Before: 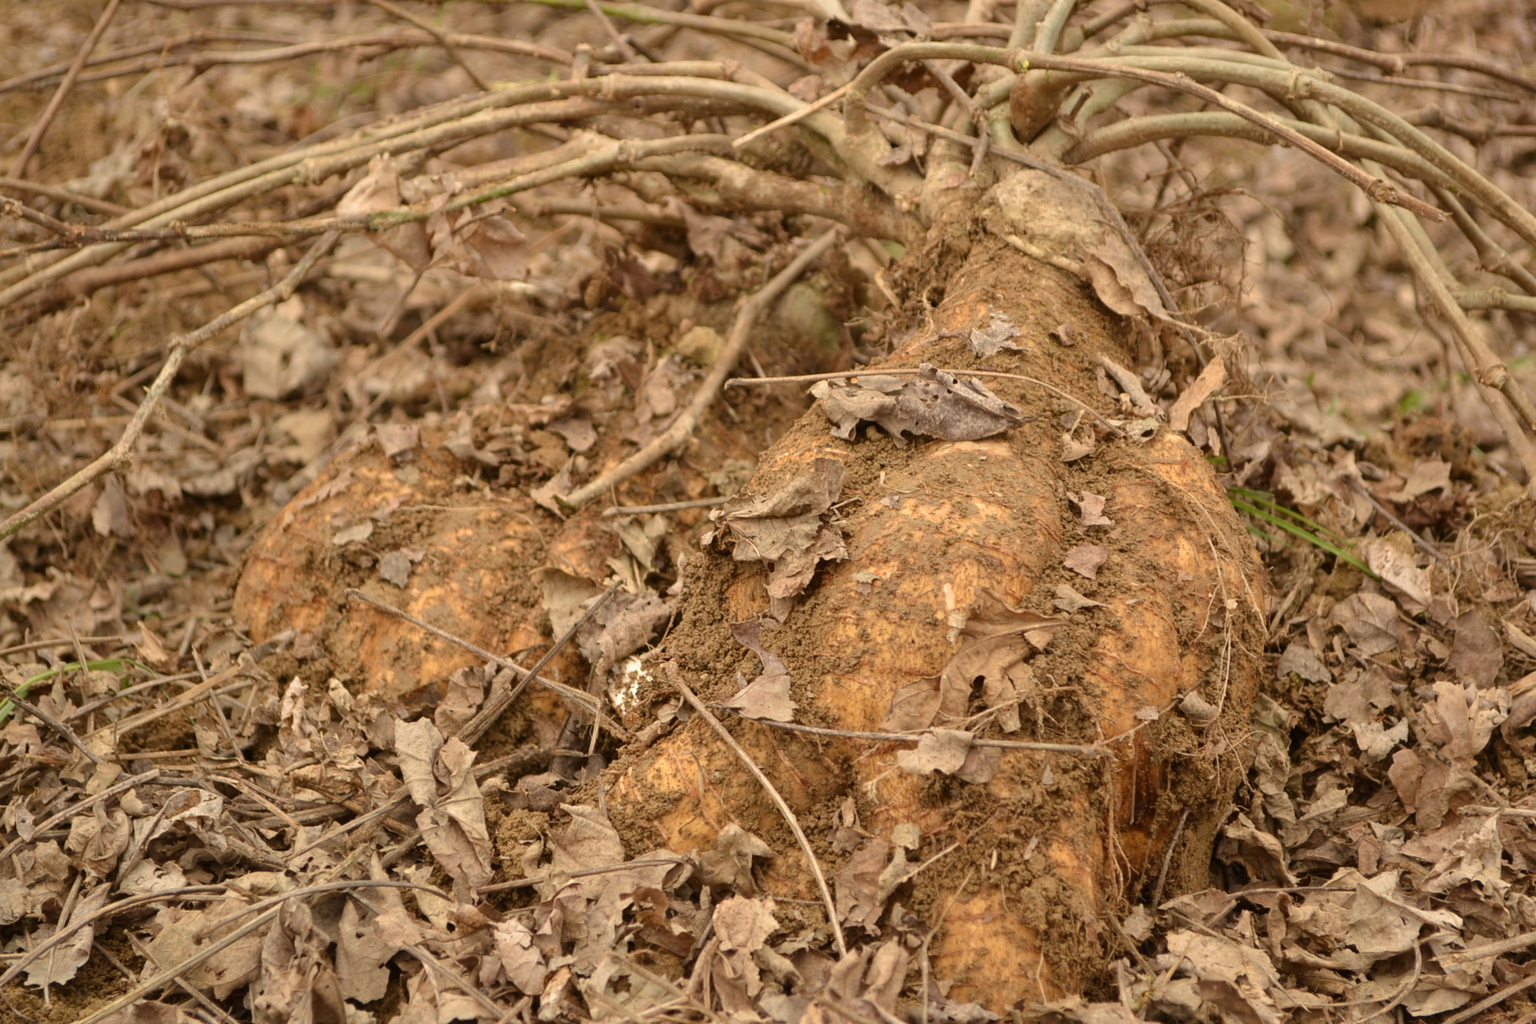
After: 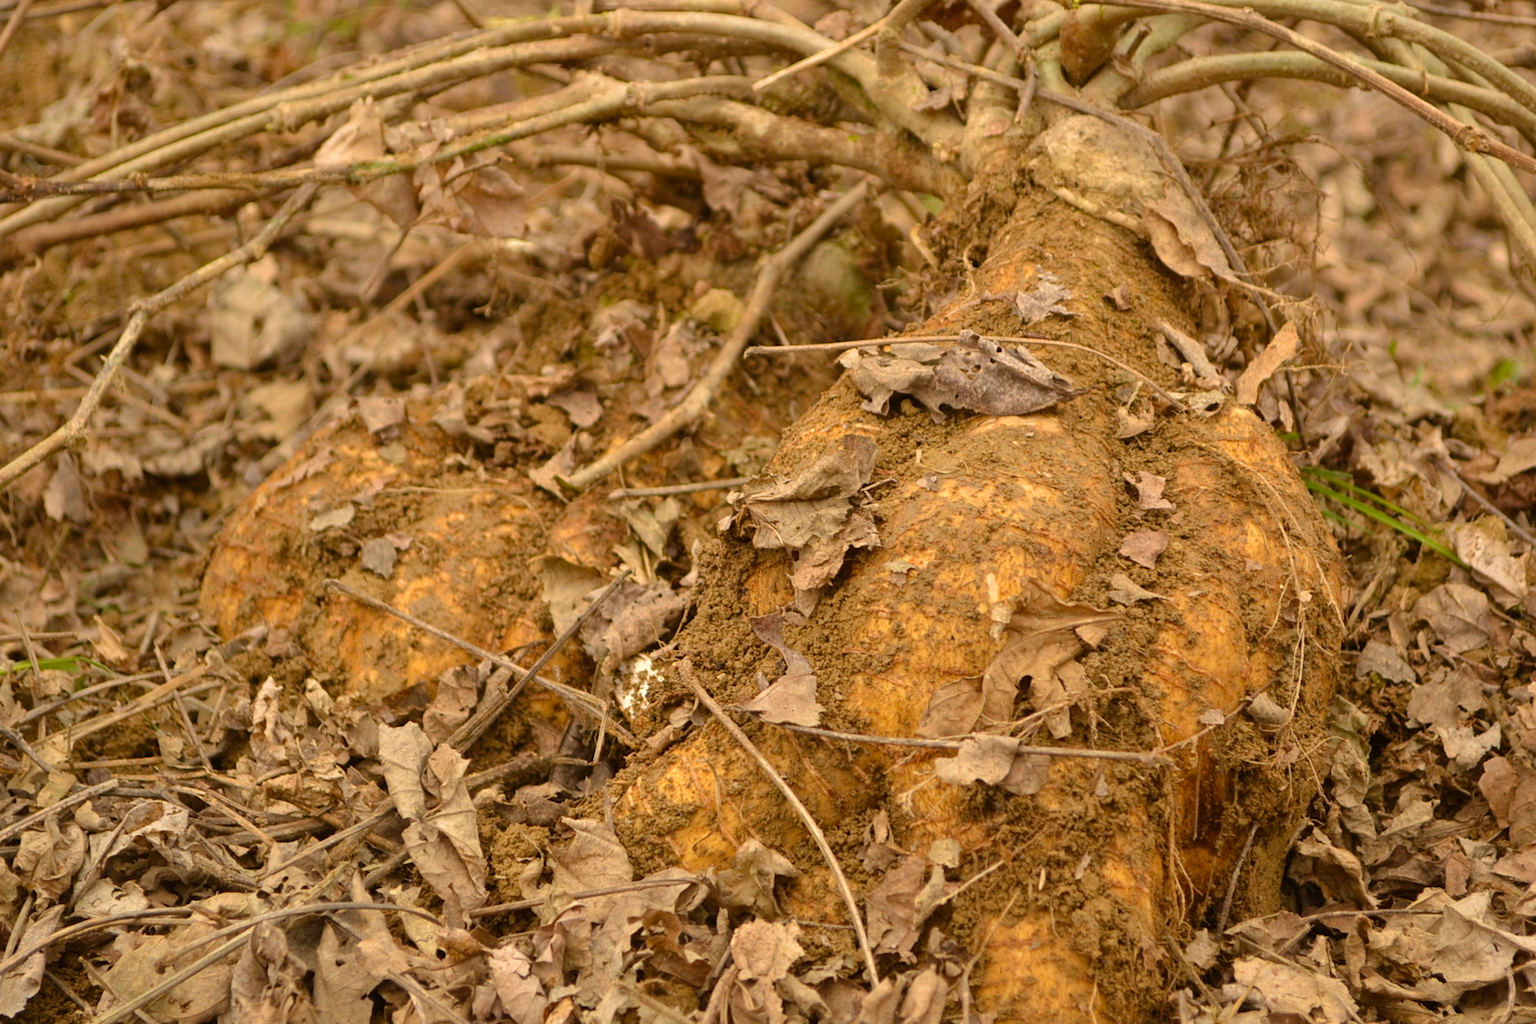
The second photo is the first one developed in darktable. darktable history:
crop: left 3.463%, top 6.414%, right 6.205%, bottom 3.194%
color balance rgb: highlights gain › chroma 0.137%, highlights gain › hue 332.43°, linear chroma grading › global chroma 15.393%, perceptual saturation grading › global saturation 0.608%, global vibrance 24.434%
